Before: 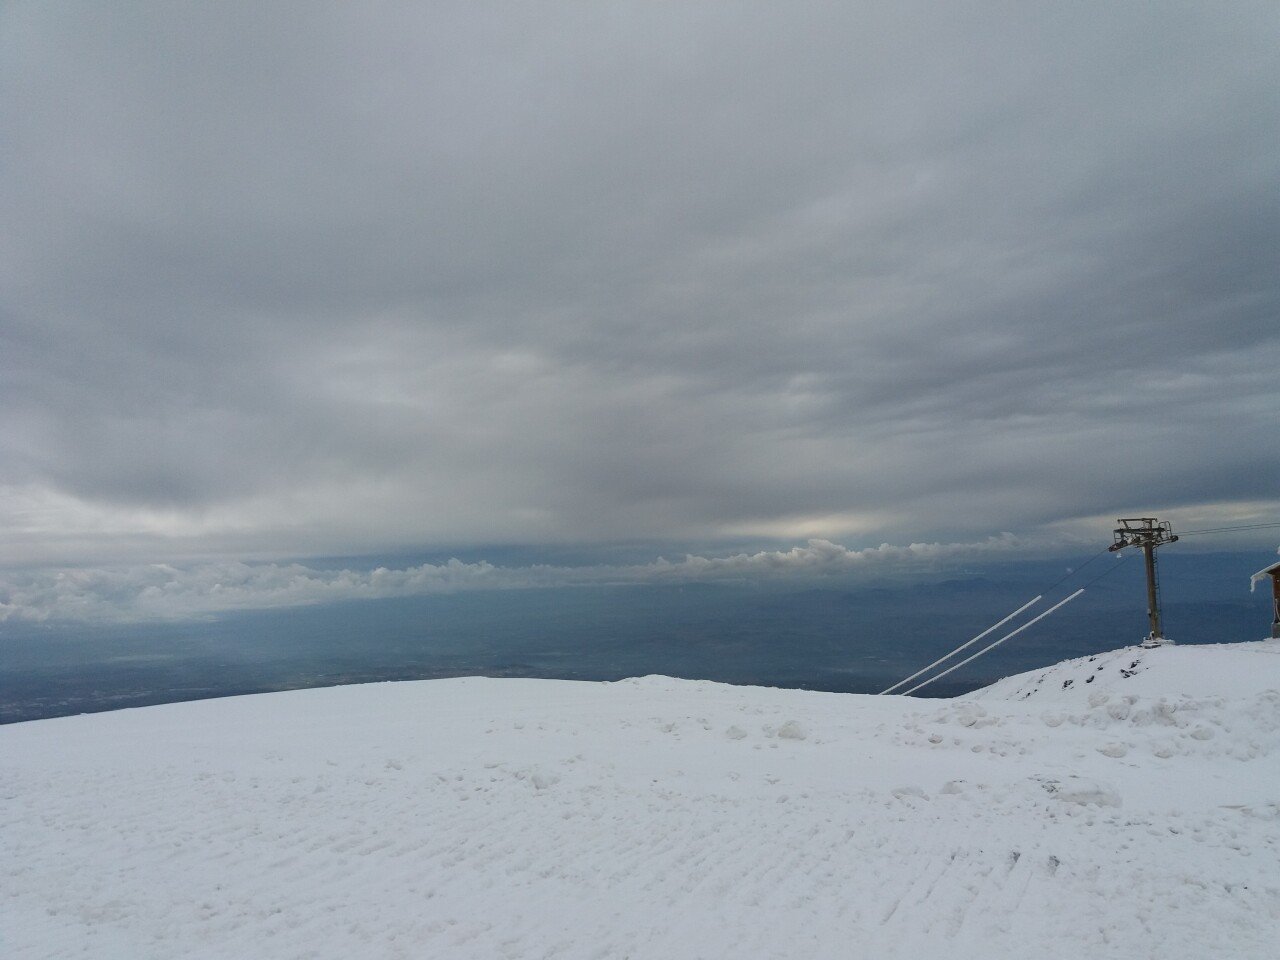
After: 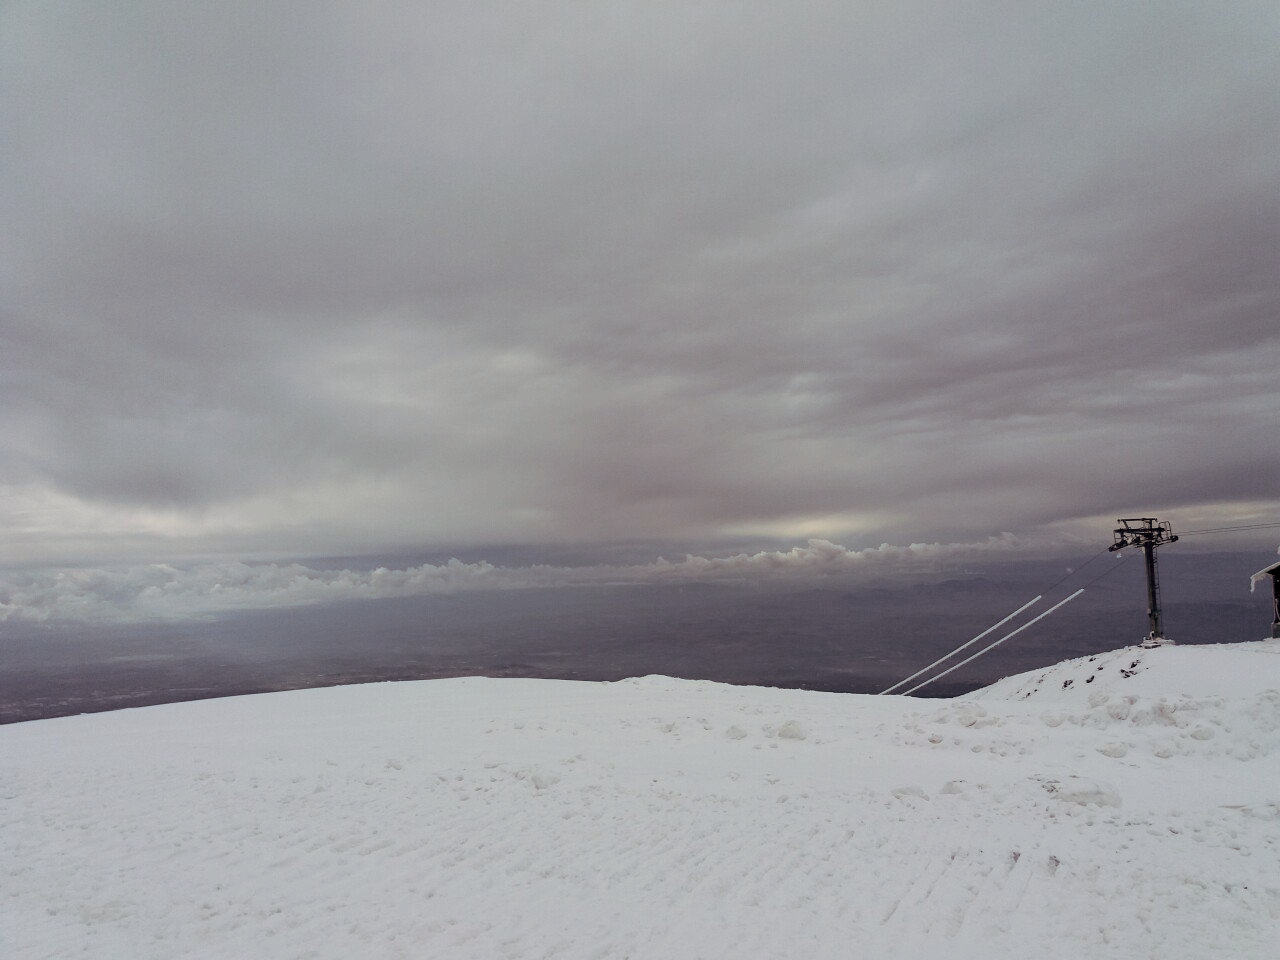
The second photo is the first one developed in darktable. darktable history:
color balance: lift [0.975, 0.993, 1, 1.015], gamma [1.1, 1, 1, 0.945], gain [1, 1.04, 1, 0.95]
split-toning: shadows › saturation 0.24, highlights › hue 54°, highlights › saturation 0.24
